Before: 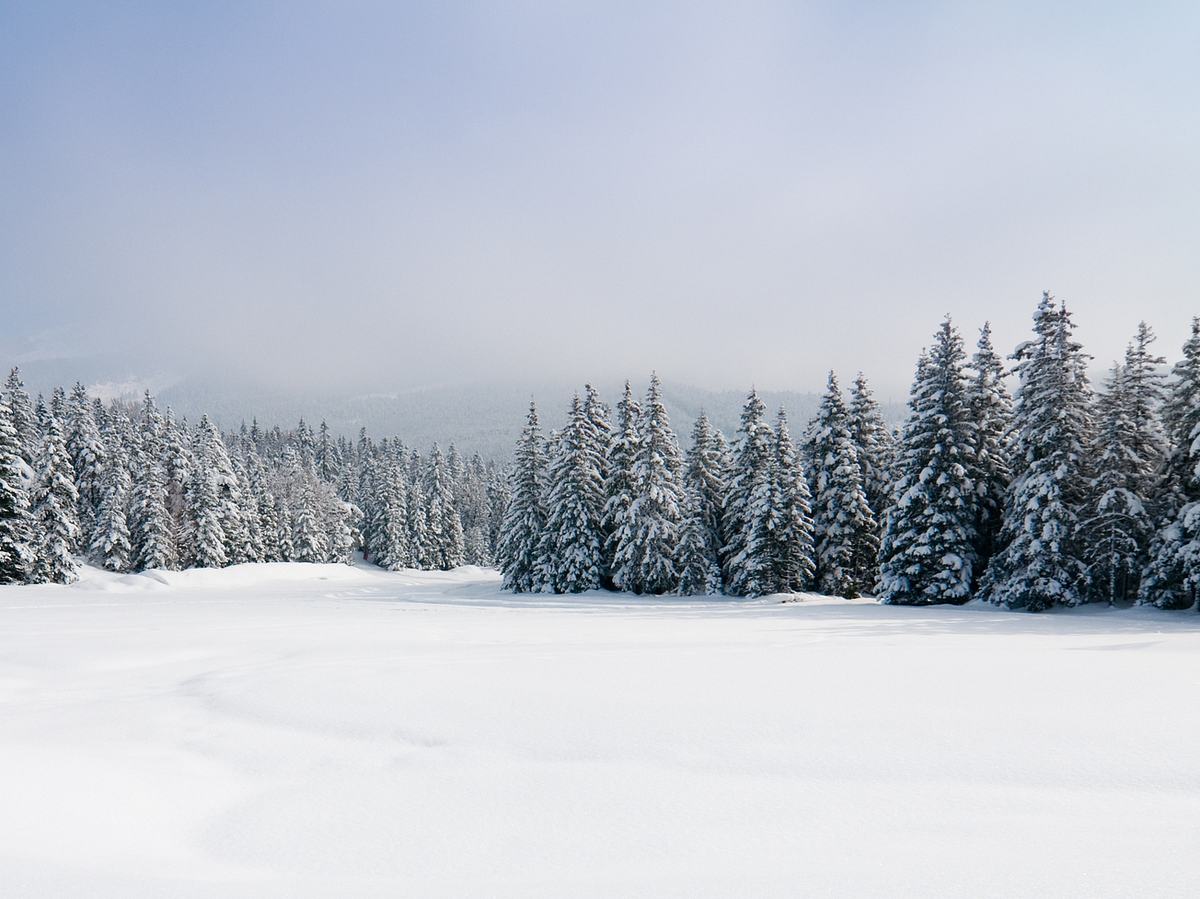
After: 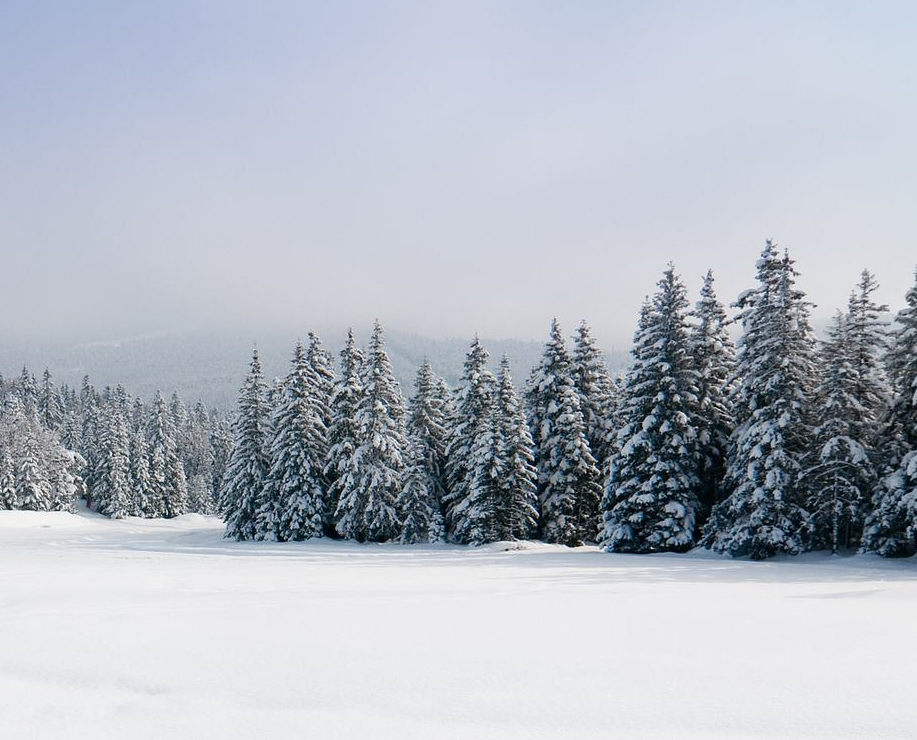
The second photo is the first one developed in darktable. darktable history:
crop: left 23.095%, top 5.827%, bottom 11.854%
base curve: curves: ch0 [(0, 0) (0.989, 0.992)], preserve colors none
